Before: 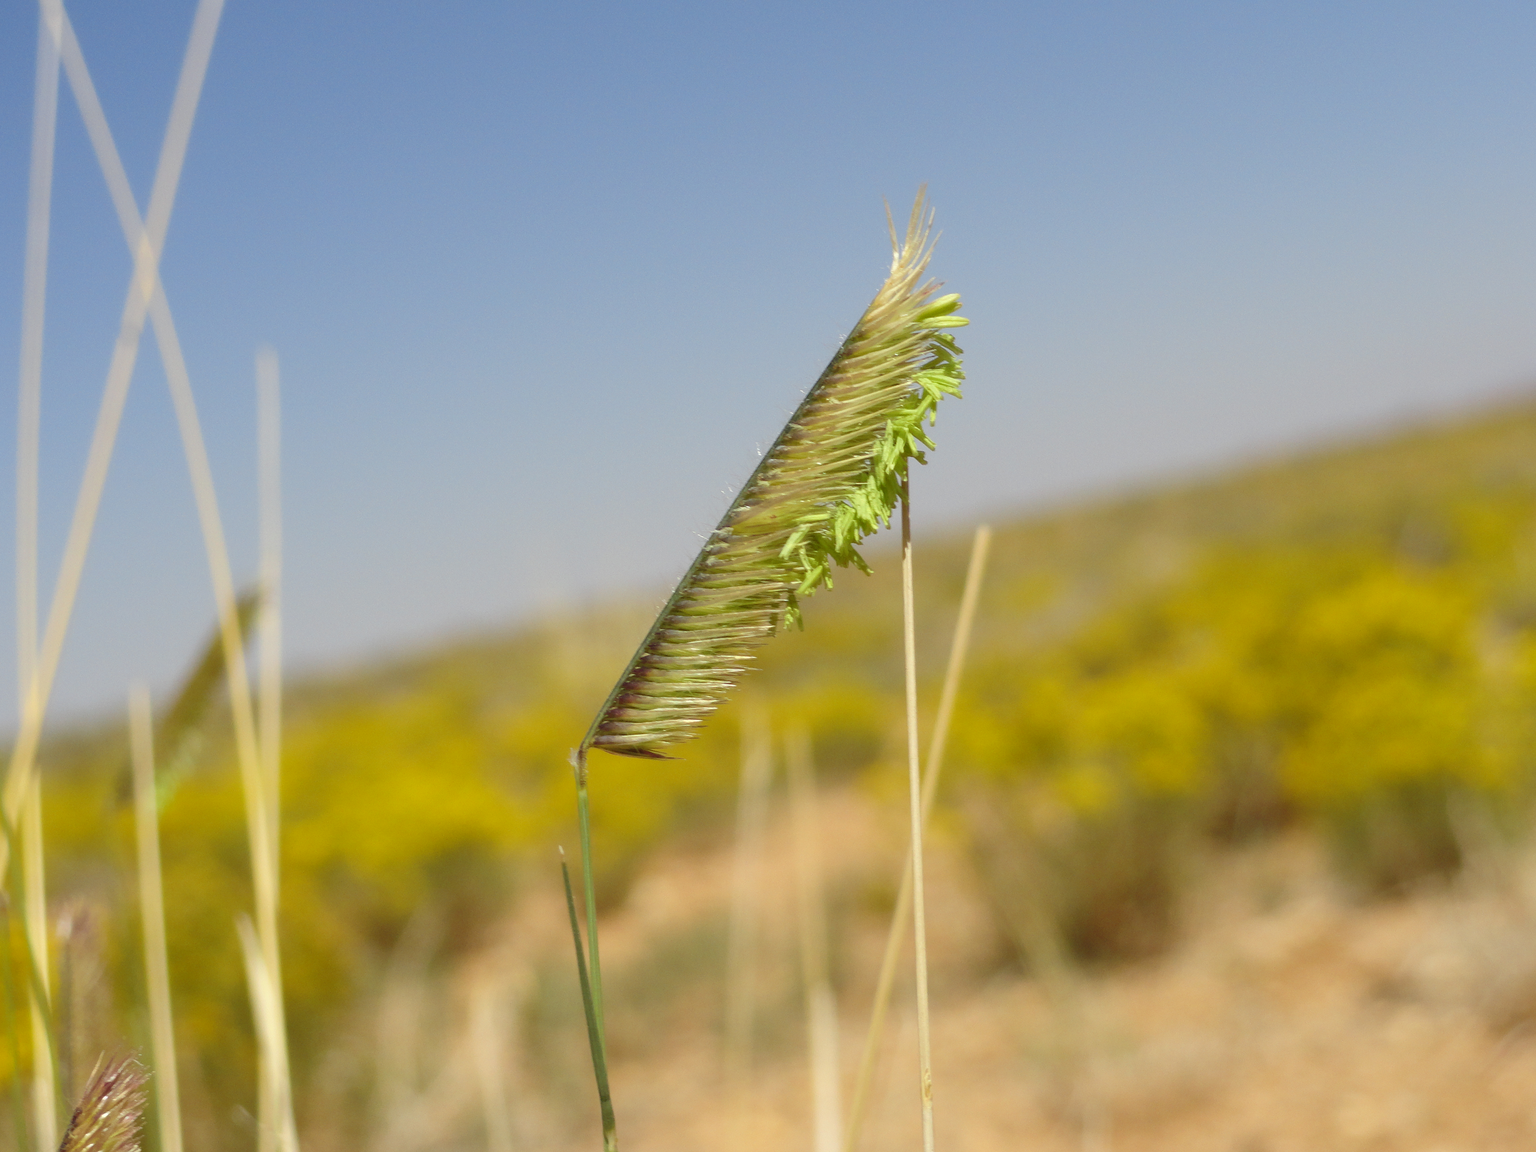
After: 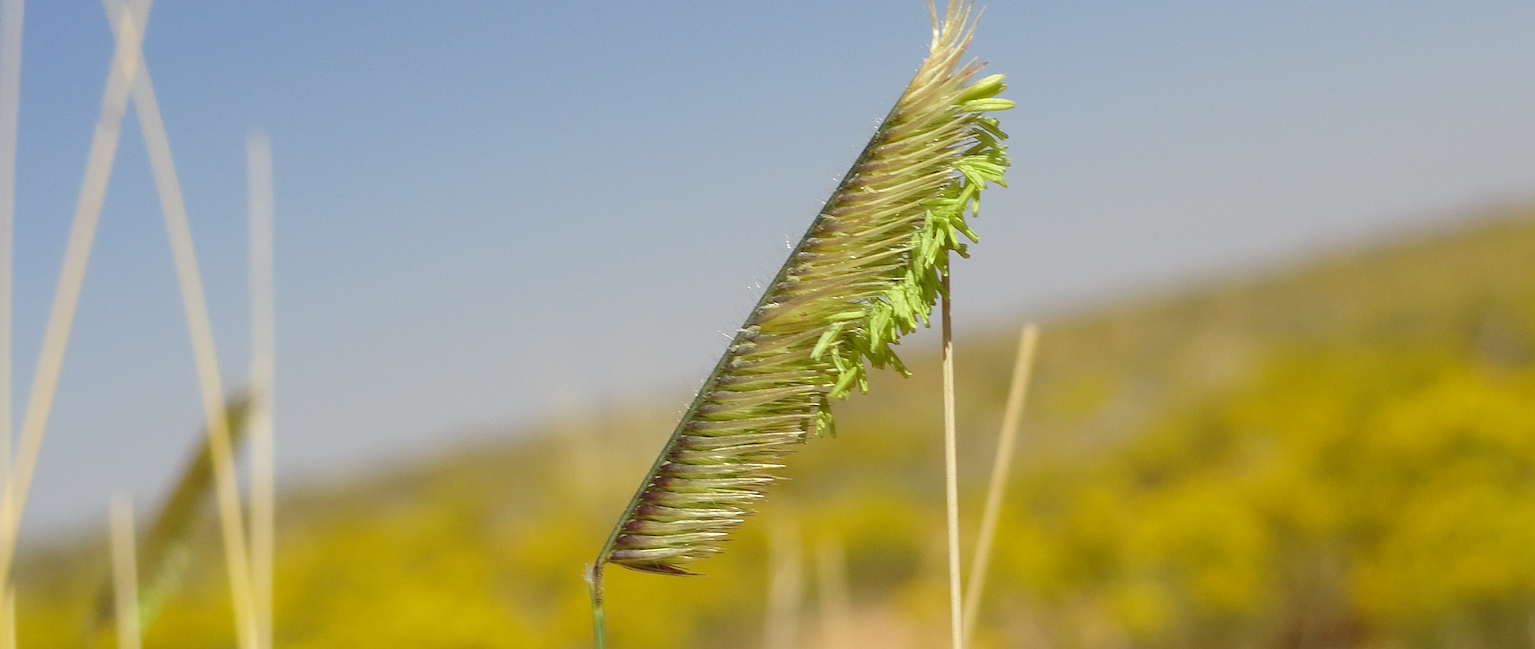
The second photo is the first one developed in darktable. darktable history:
crop: left 1.762%, top 19.553%, right 5.341%, bottom 28.102%
sharpen: radius 3.087
